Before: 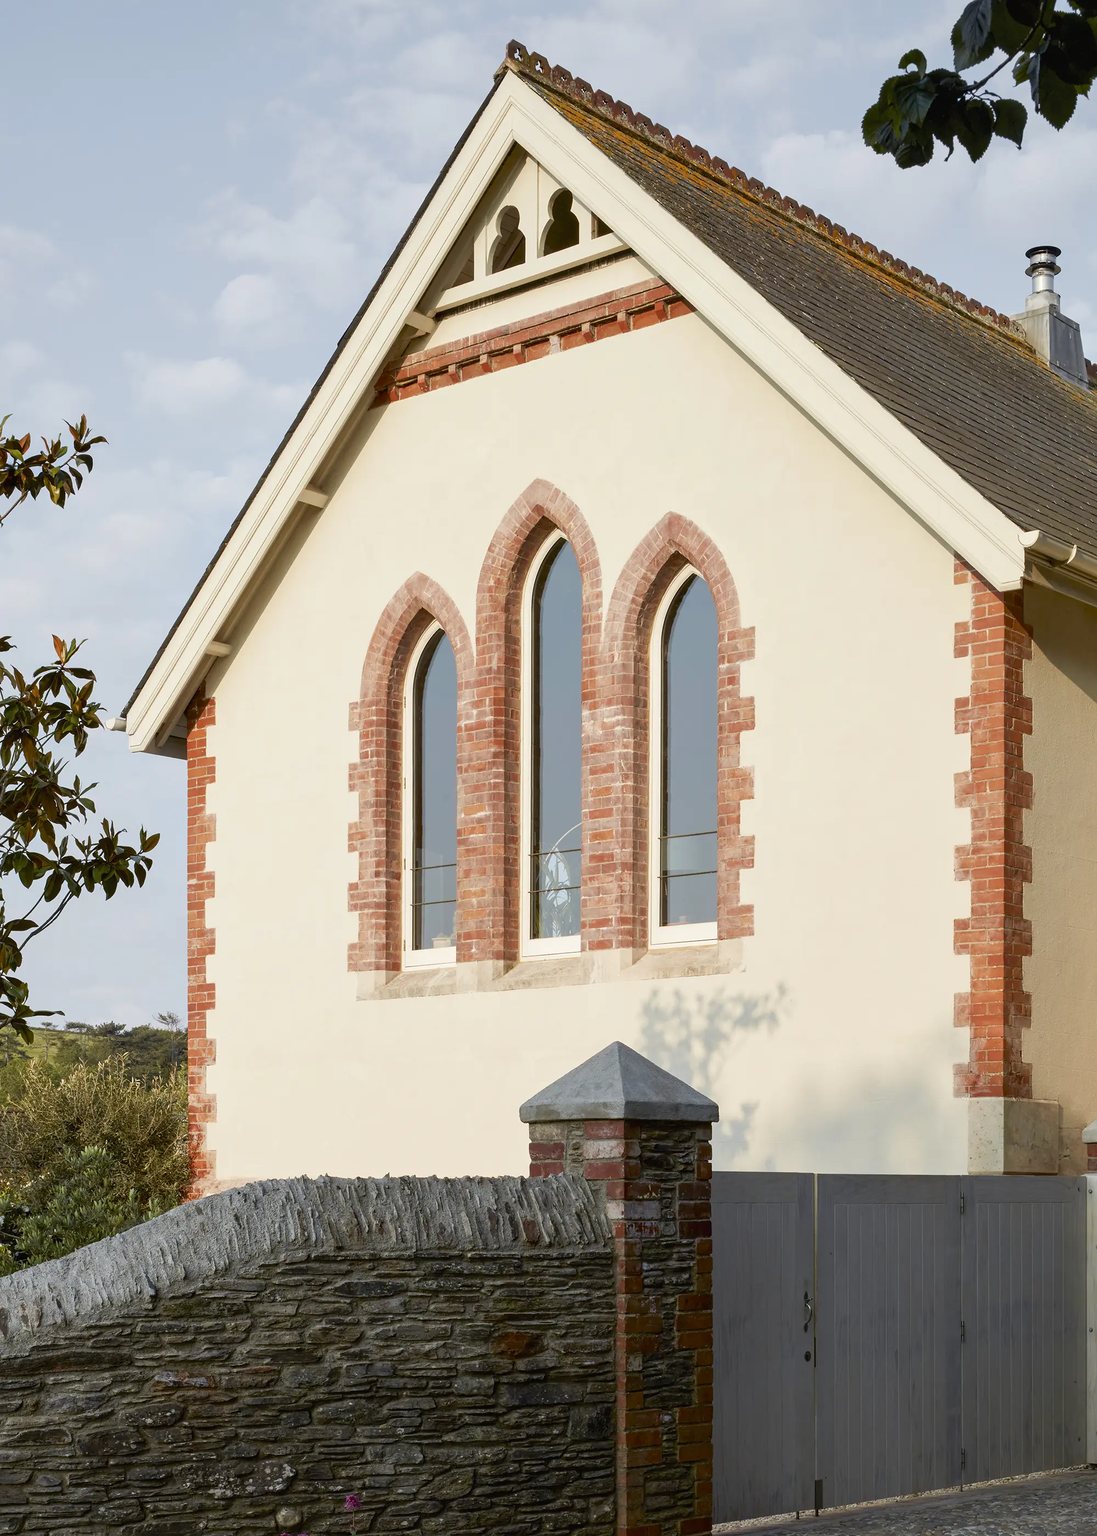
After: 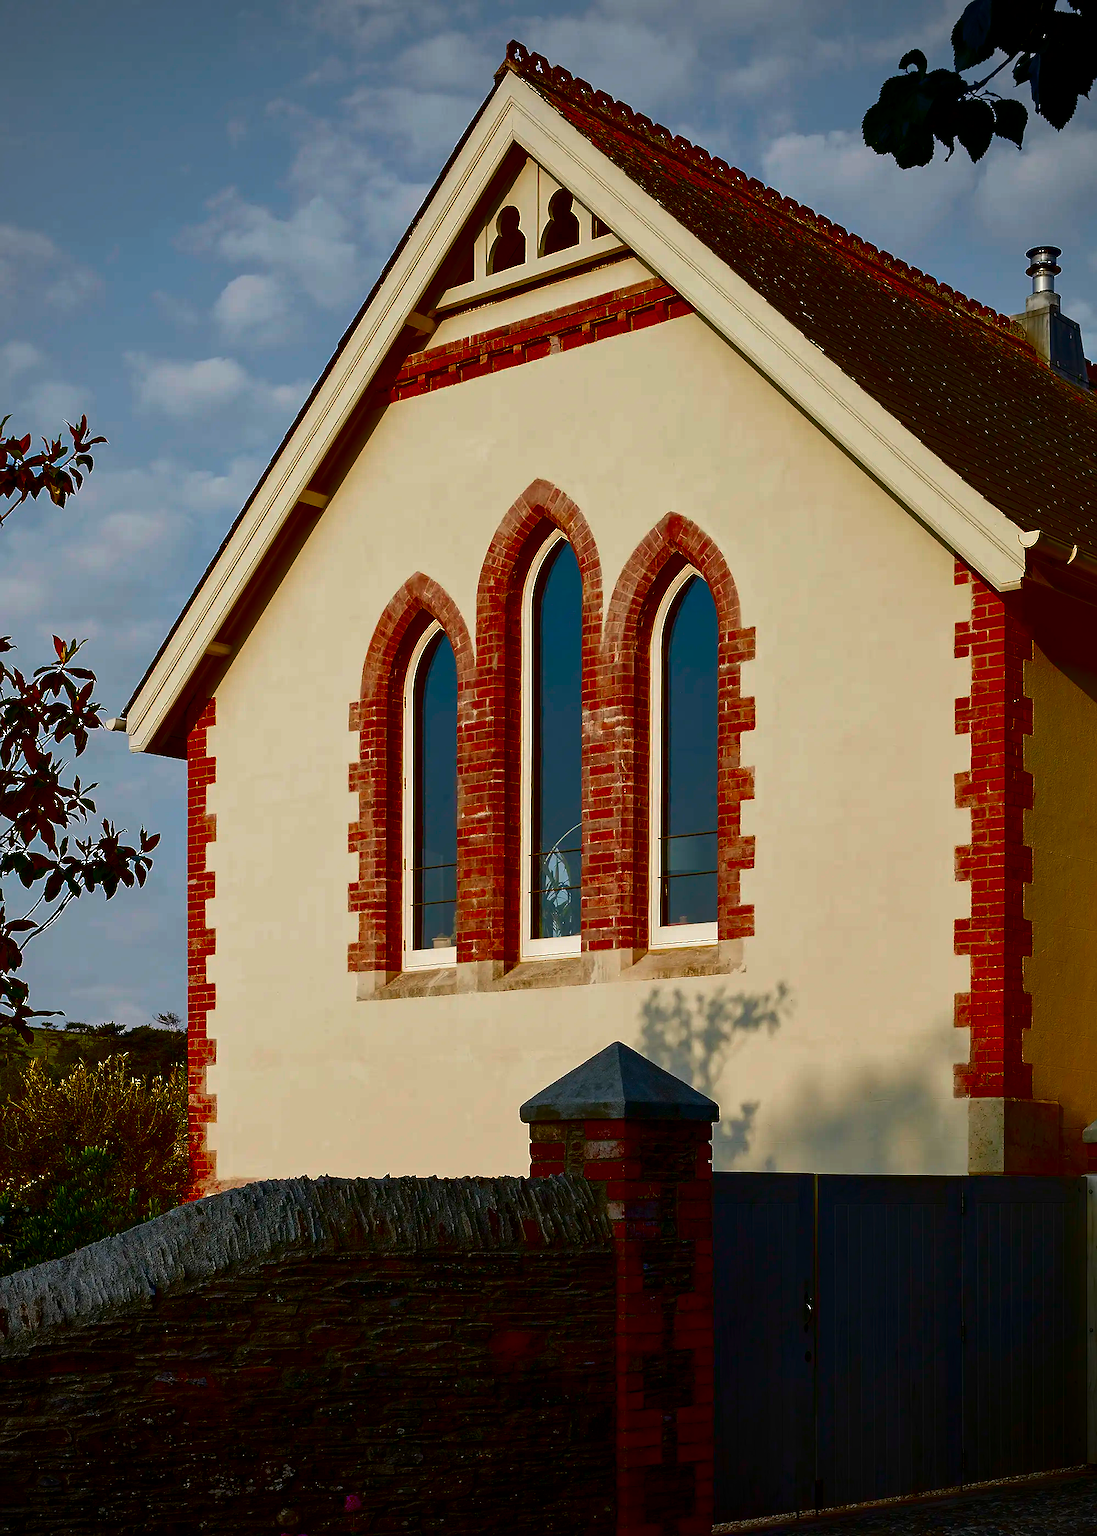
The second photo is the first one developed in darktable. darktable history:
vignetting: brightness -0.29
sharpen: radius 0.981, amount 0.615
exposure: compensate exposure bias true, compensate highlight preservation false
contrast brightness saturation: brightness -0.999, saturation 0.983
